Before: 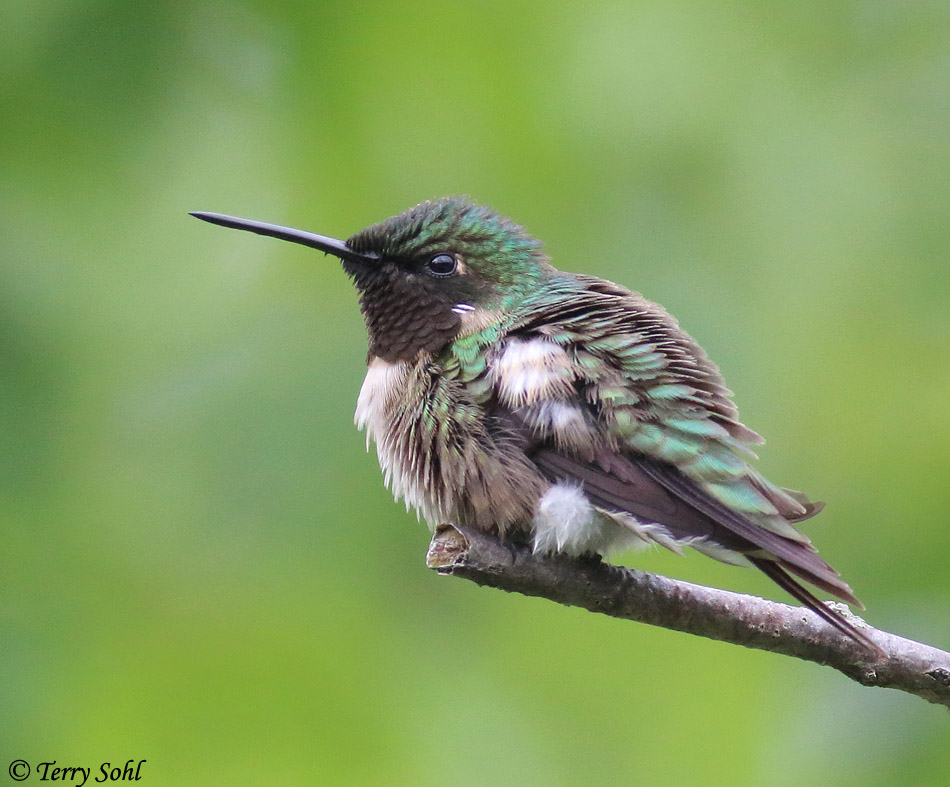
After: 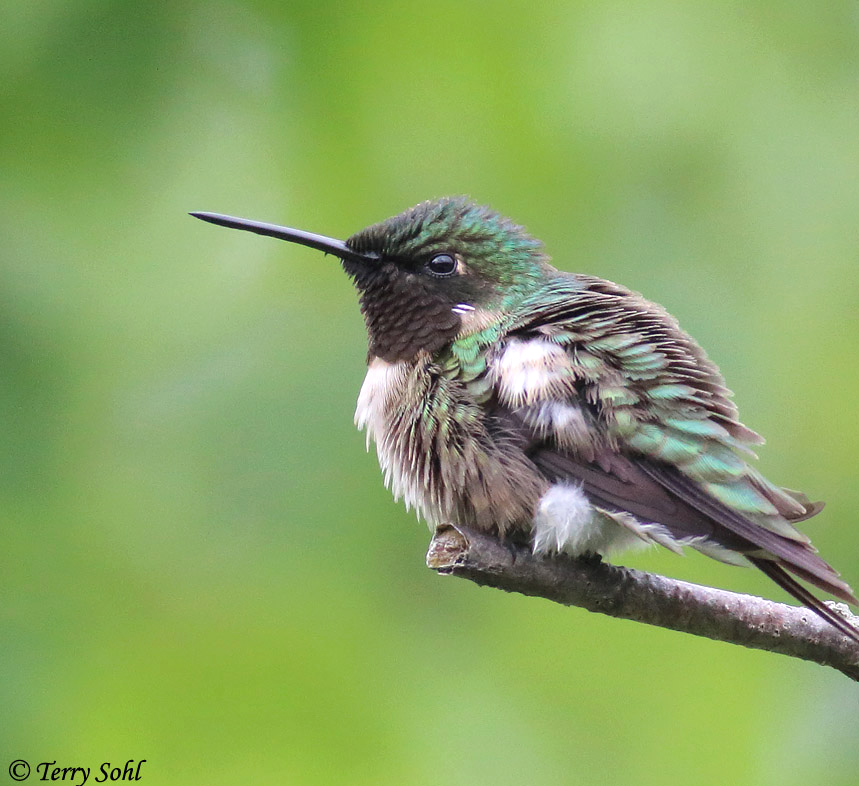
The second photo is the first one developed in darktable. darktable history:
crop: right 9.509%, bottom 0.031%
levels: mode automatic, black 0.023%, white 99.97%, levels [0.062, 0.494, 0.925]
exposure: exposure 0.2 EV, compensate highlight preservation false
